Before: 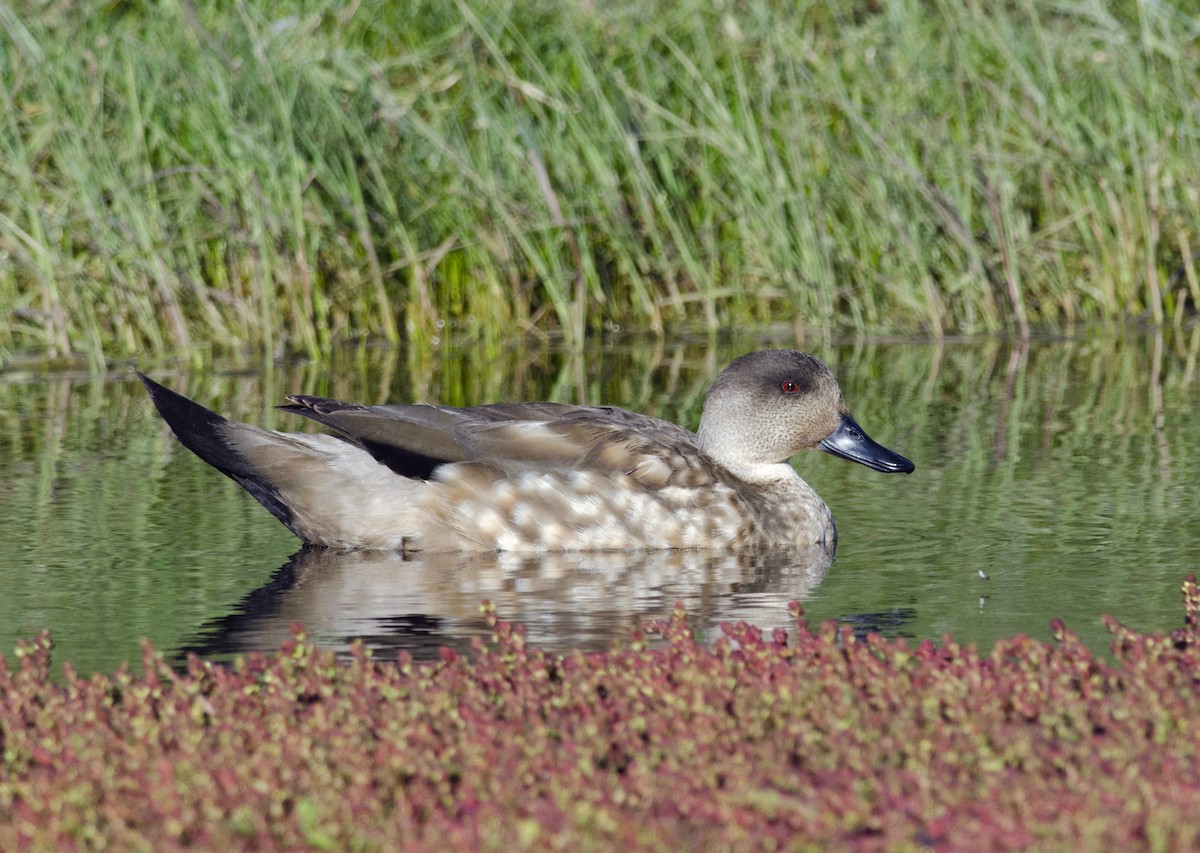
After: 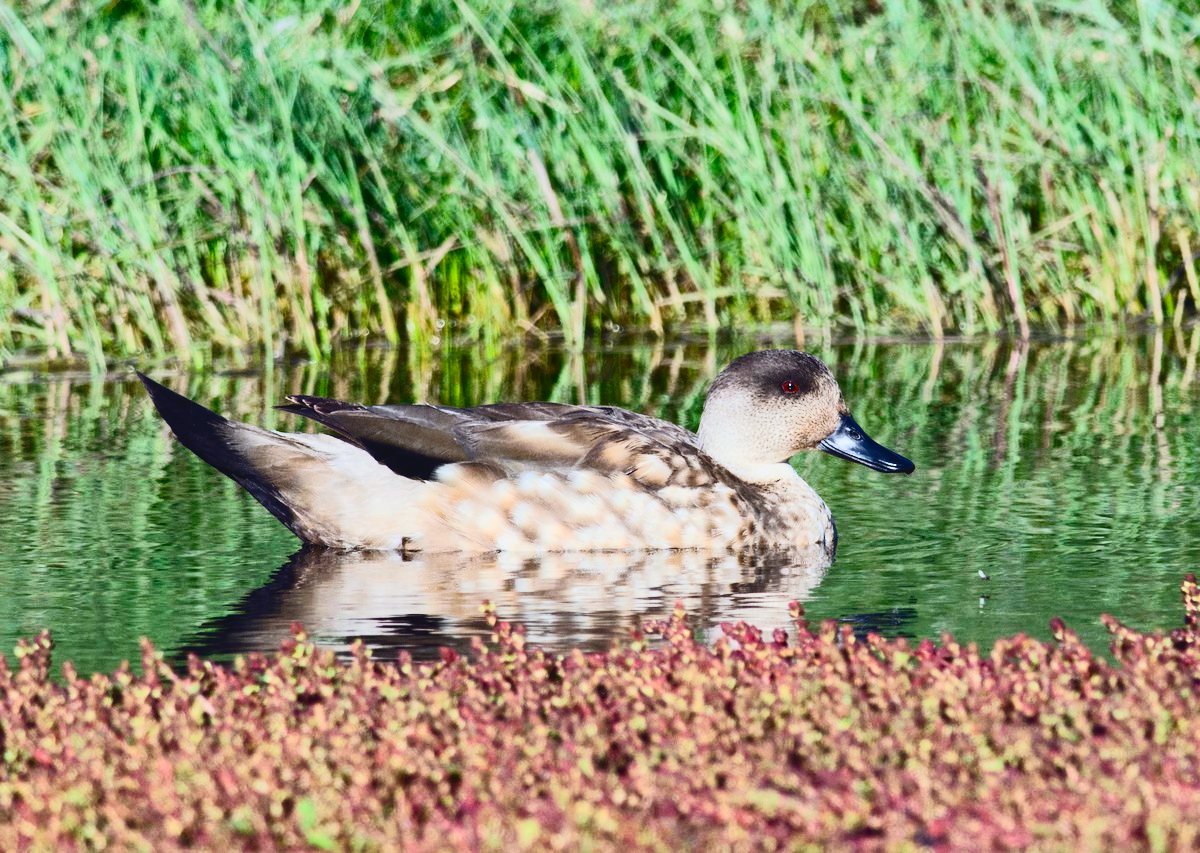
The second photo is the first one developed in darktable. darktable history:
contrast brightness saturation: contrast 0.4, brightness 0.1, saturation 0.21
tone curve: curves: ch0 [(0, 0.045) (0.155, 0.169) (0.46, 0.466) (0.751, 0.788) (1, 0.961)]; ch1 [(0, 0) (0.43, 0.408) (0.472, 0.469) (0.505, 0.503) (0.553, 0.555) (0.592, 0.581) (1, 1)]; ch2 [(0, 0) (0.505, 0.495) (0.579, 0.569) (1, 1)], color space Lab, independent channels, preserve colors none
